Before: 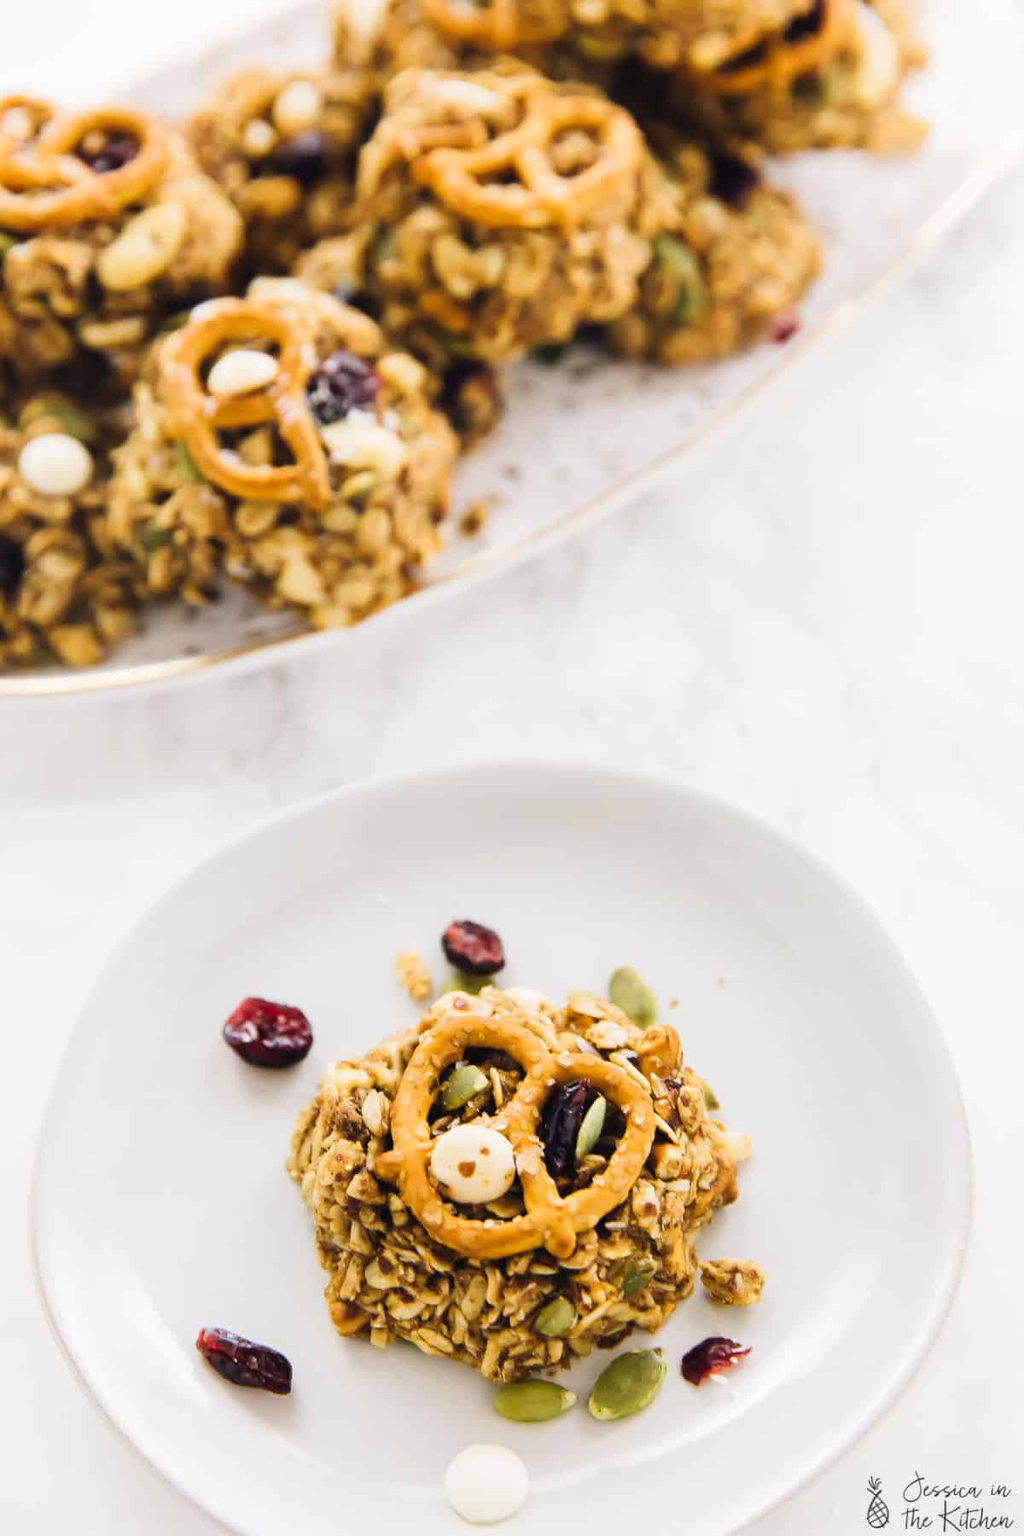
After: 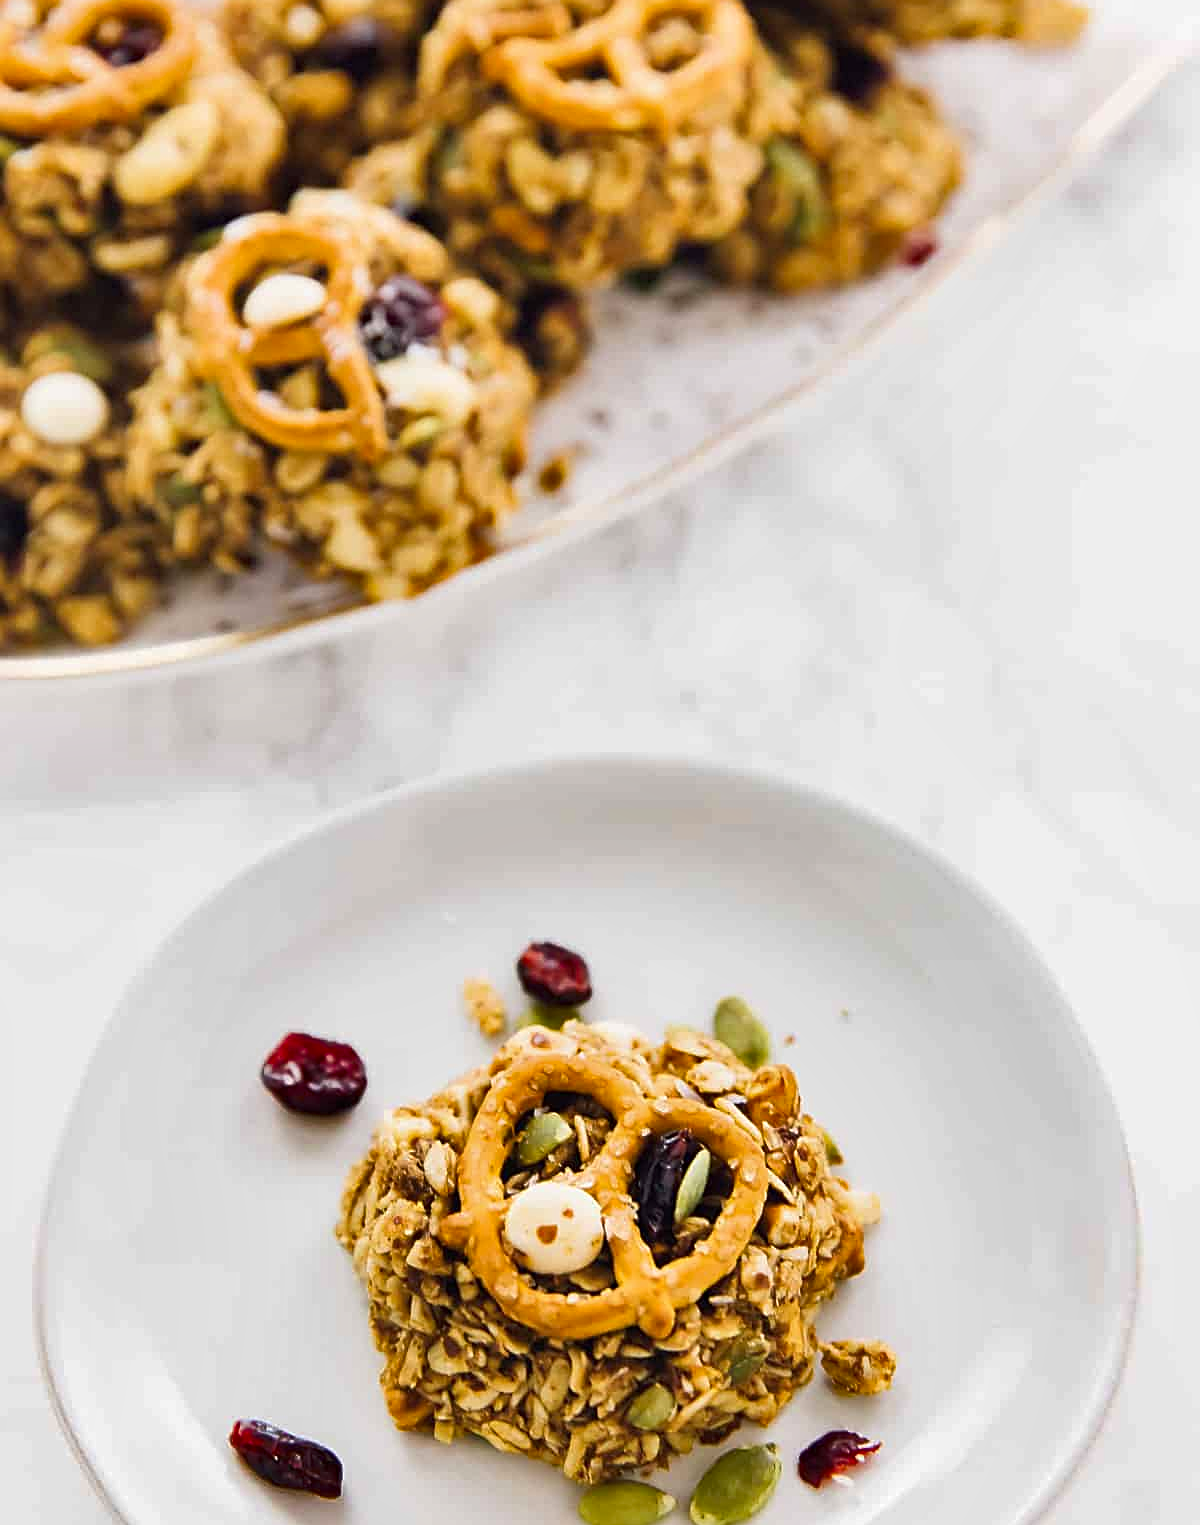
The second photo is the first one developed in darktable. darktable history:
crop: top 7.58%, bottom 7.681%
haze removal: compatibility mode true, adaptive false
shadows and highlights: highlights color adjustment 78.66%, low approximation 0.01, soften with gaussian
sharpen: on, module defaults
